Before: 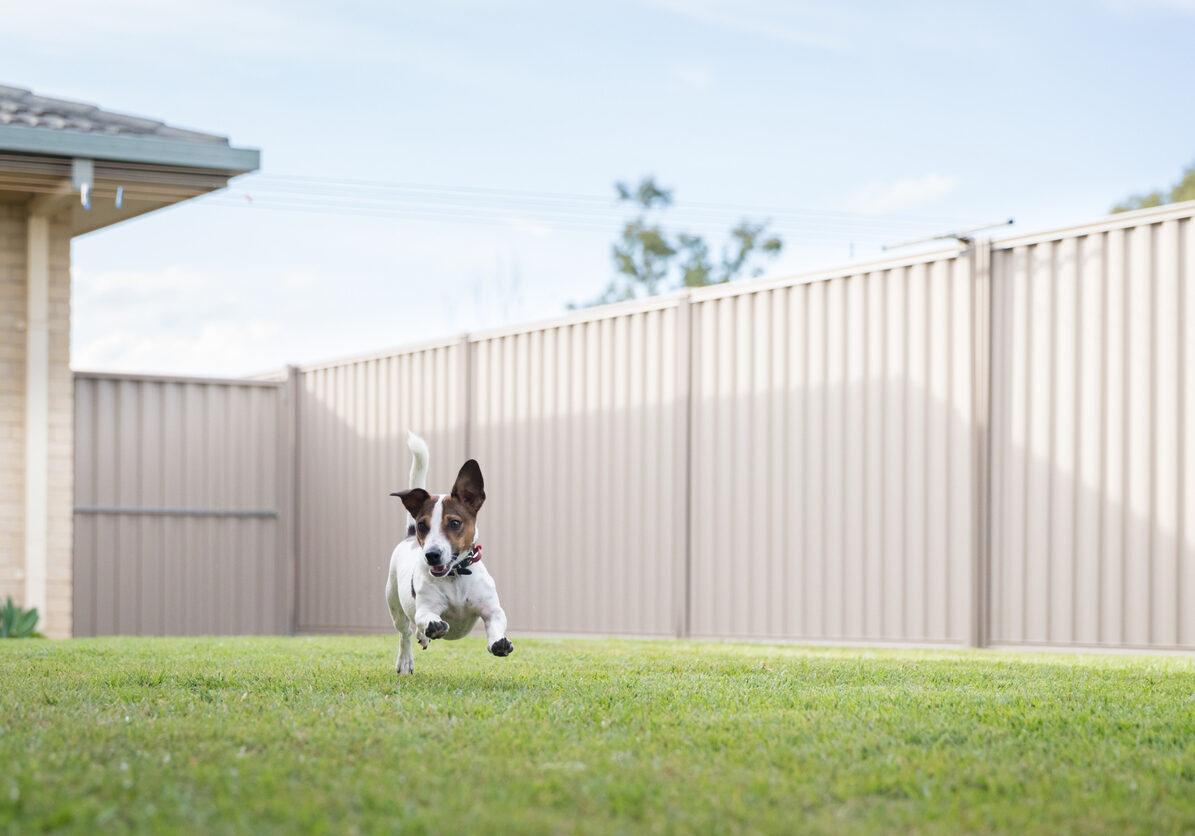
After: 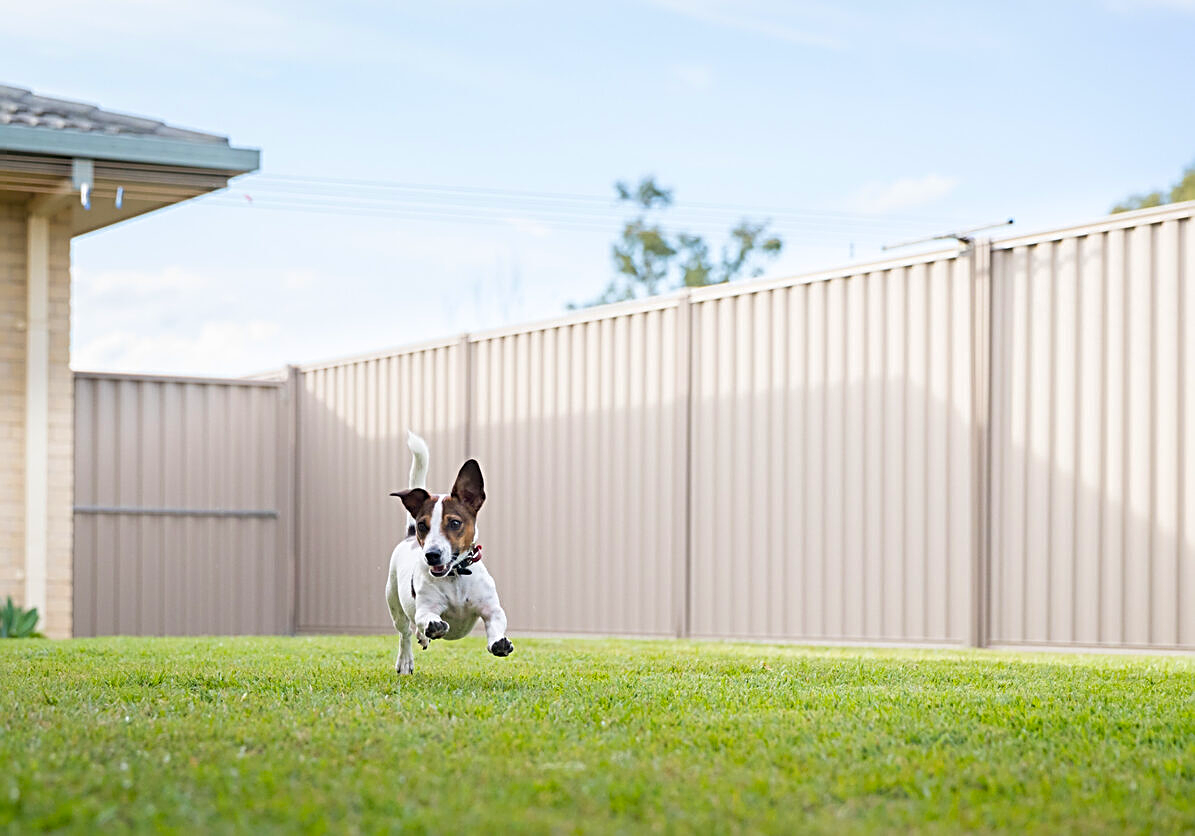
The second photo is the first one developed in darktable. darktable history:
sharpen: radius 2.676, amount 0.669
color balance rgb: perceptual saturation grading › global saturation 20%, global vibrance 20%
white balance: emerald 1
